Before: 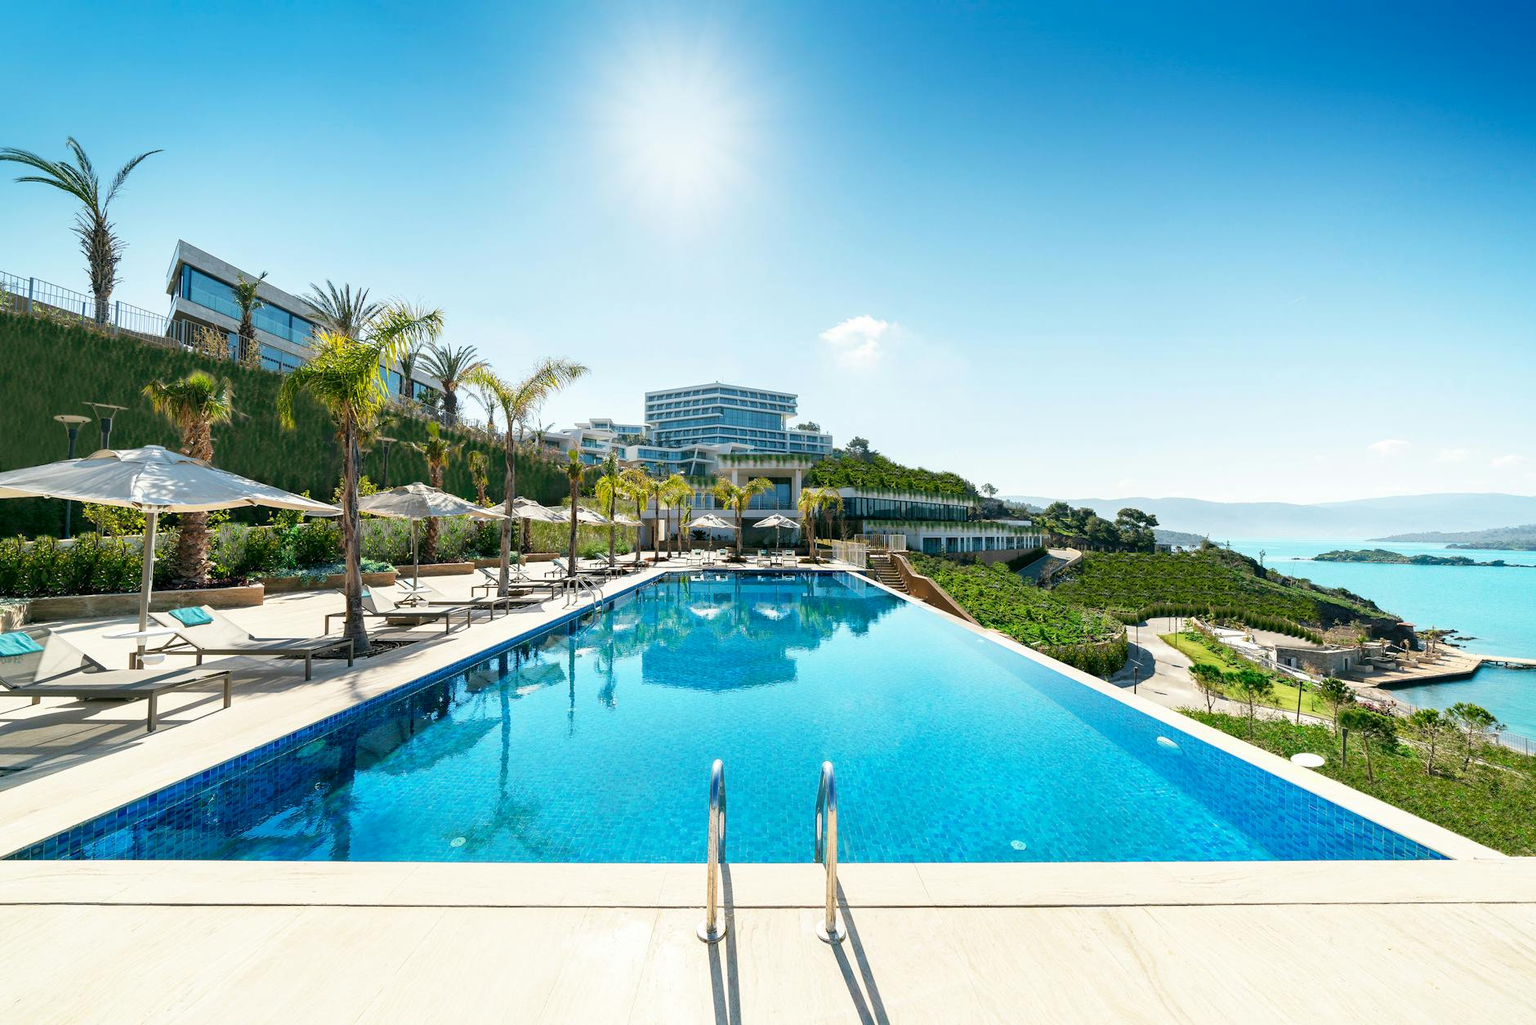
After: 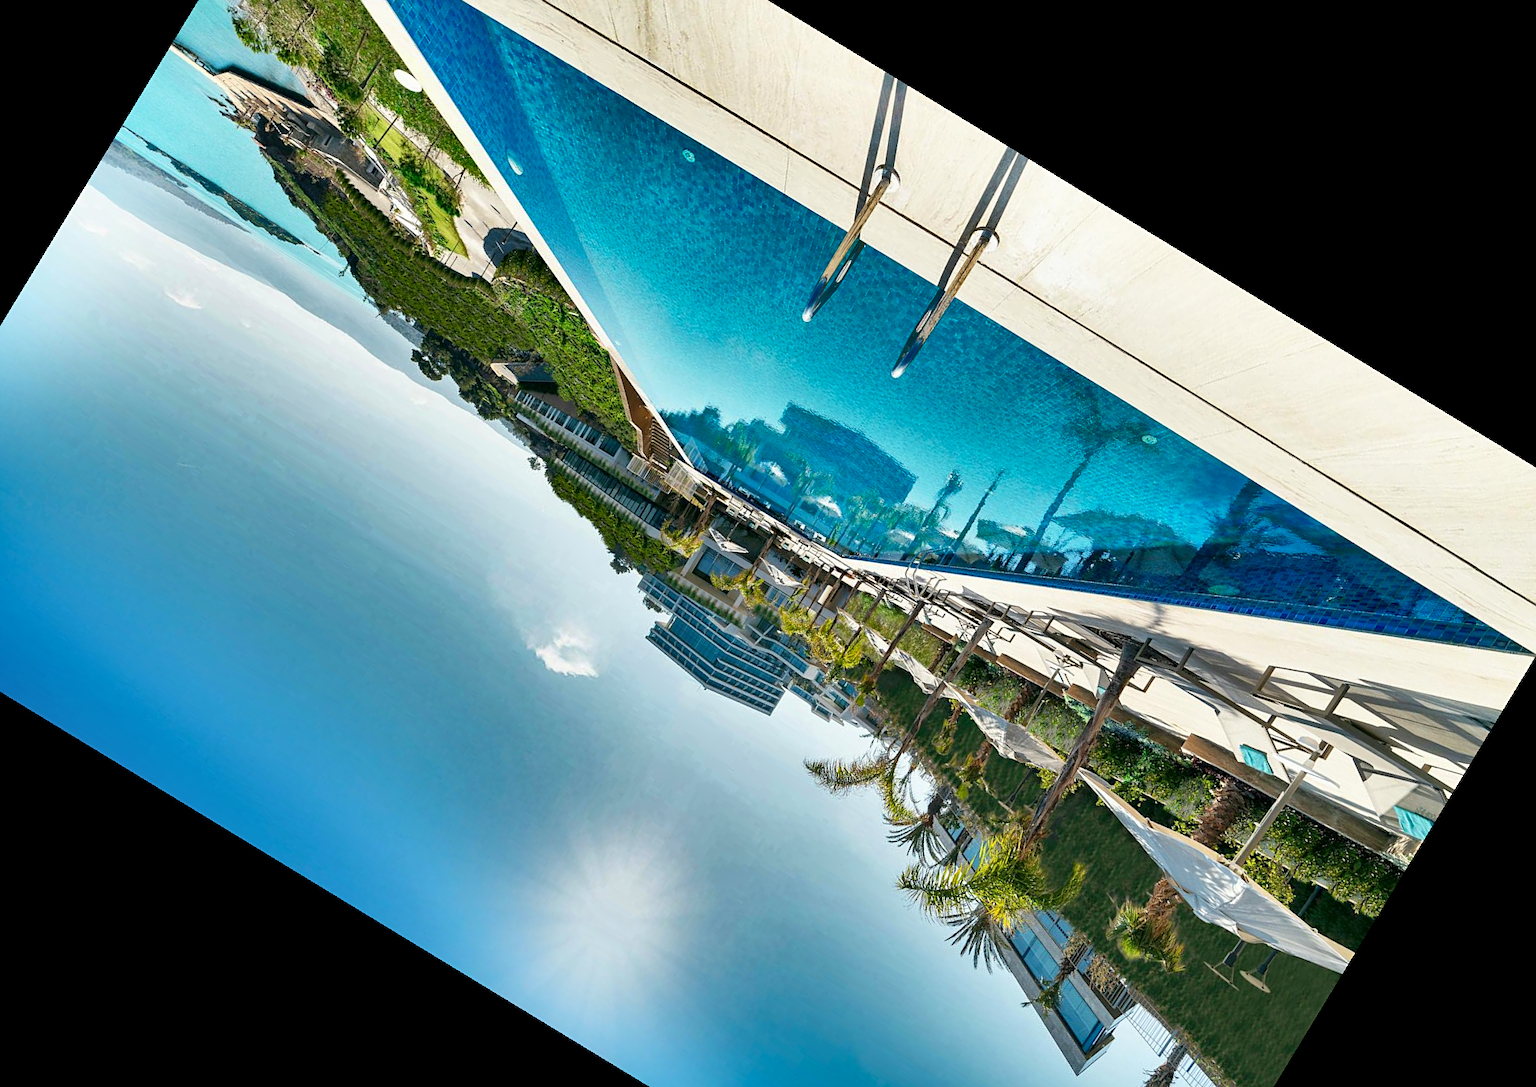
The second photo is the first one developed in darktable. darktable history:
exposure: exposure -0.041 EV, compensate highlight preservation false
crop and rotate: angle 148.68°, left 9.111%, top 15.603%, right 4.588%, bottom 17.041%
shadows and highlights: shadows 20.91, highlights -82.73, soften with gaussian
sharpen: amount 0.2
tone equalizer: on, module defaults
